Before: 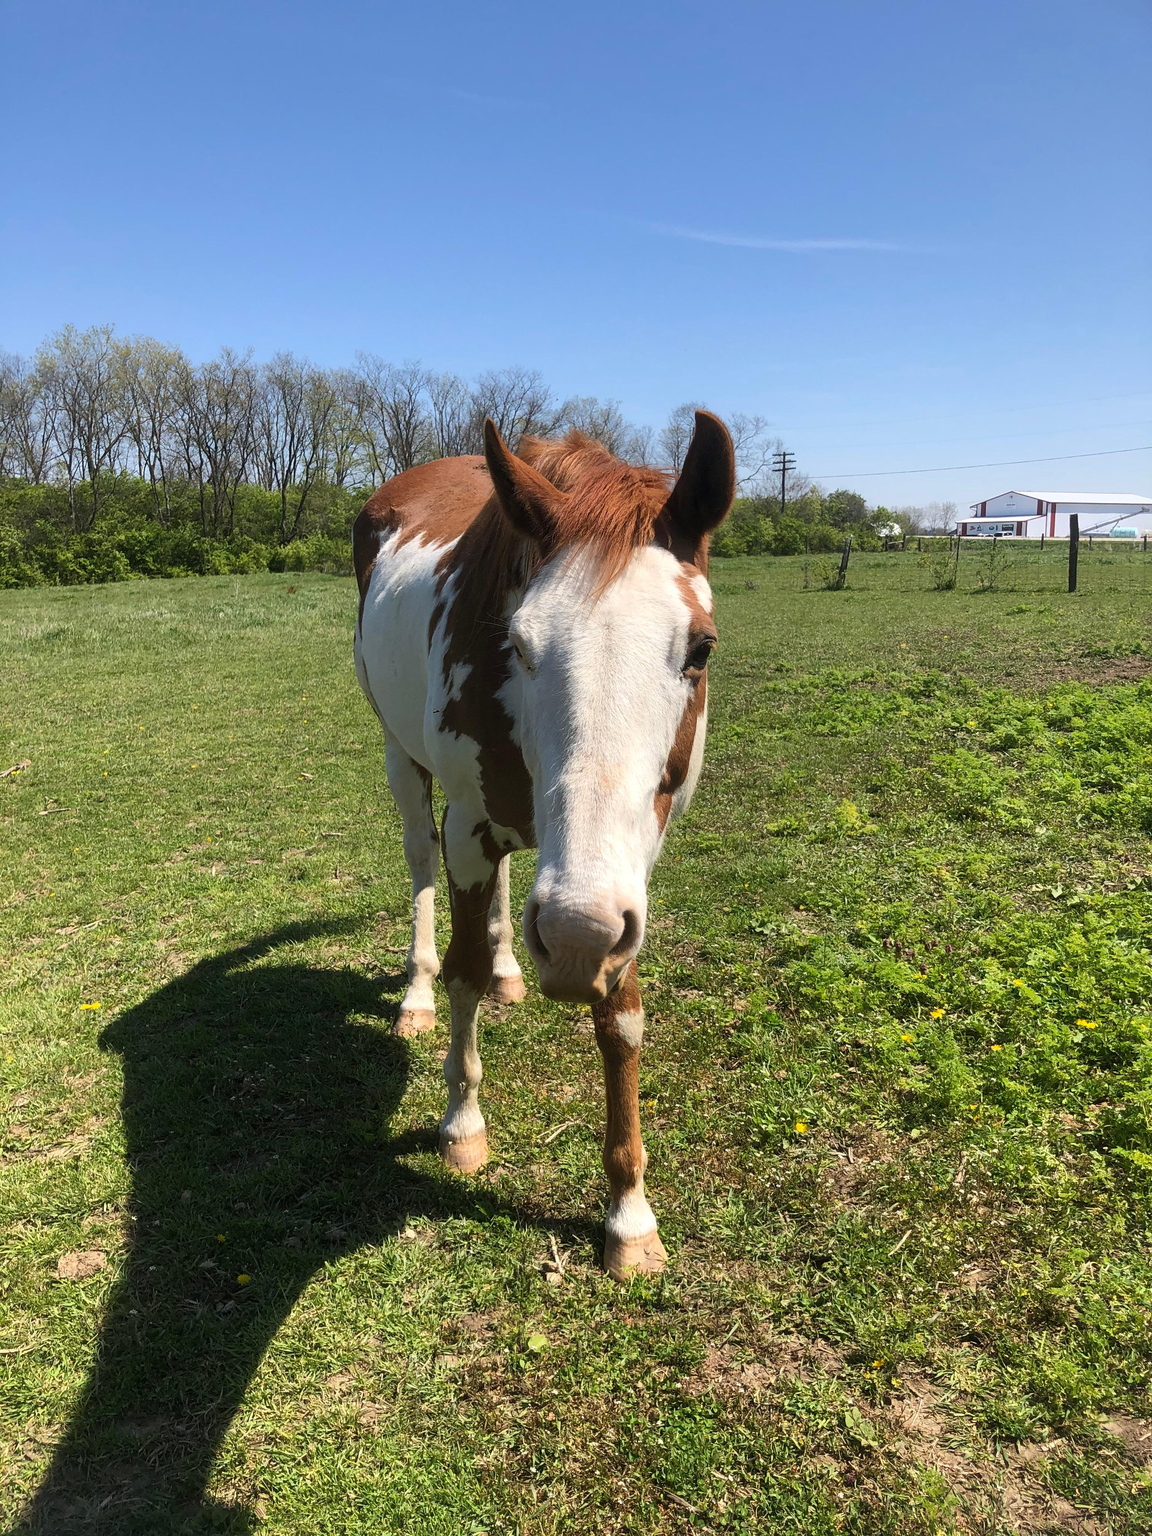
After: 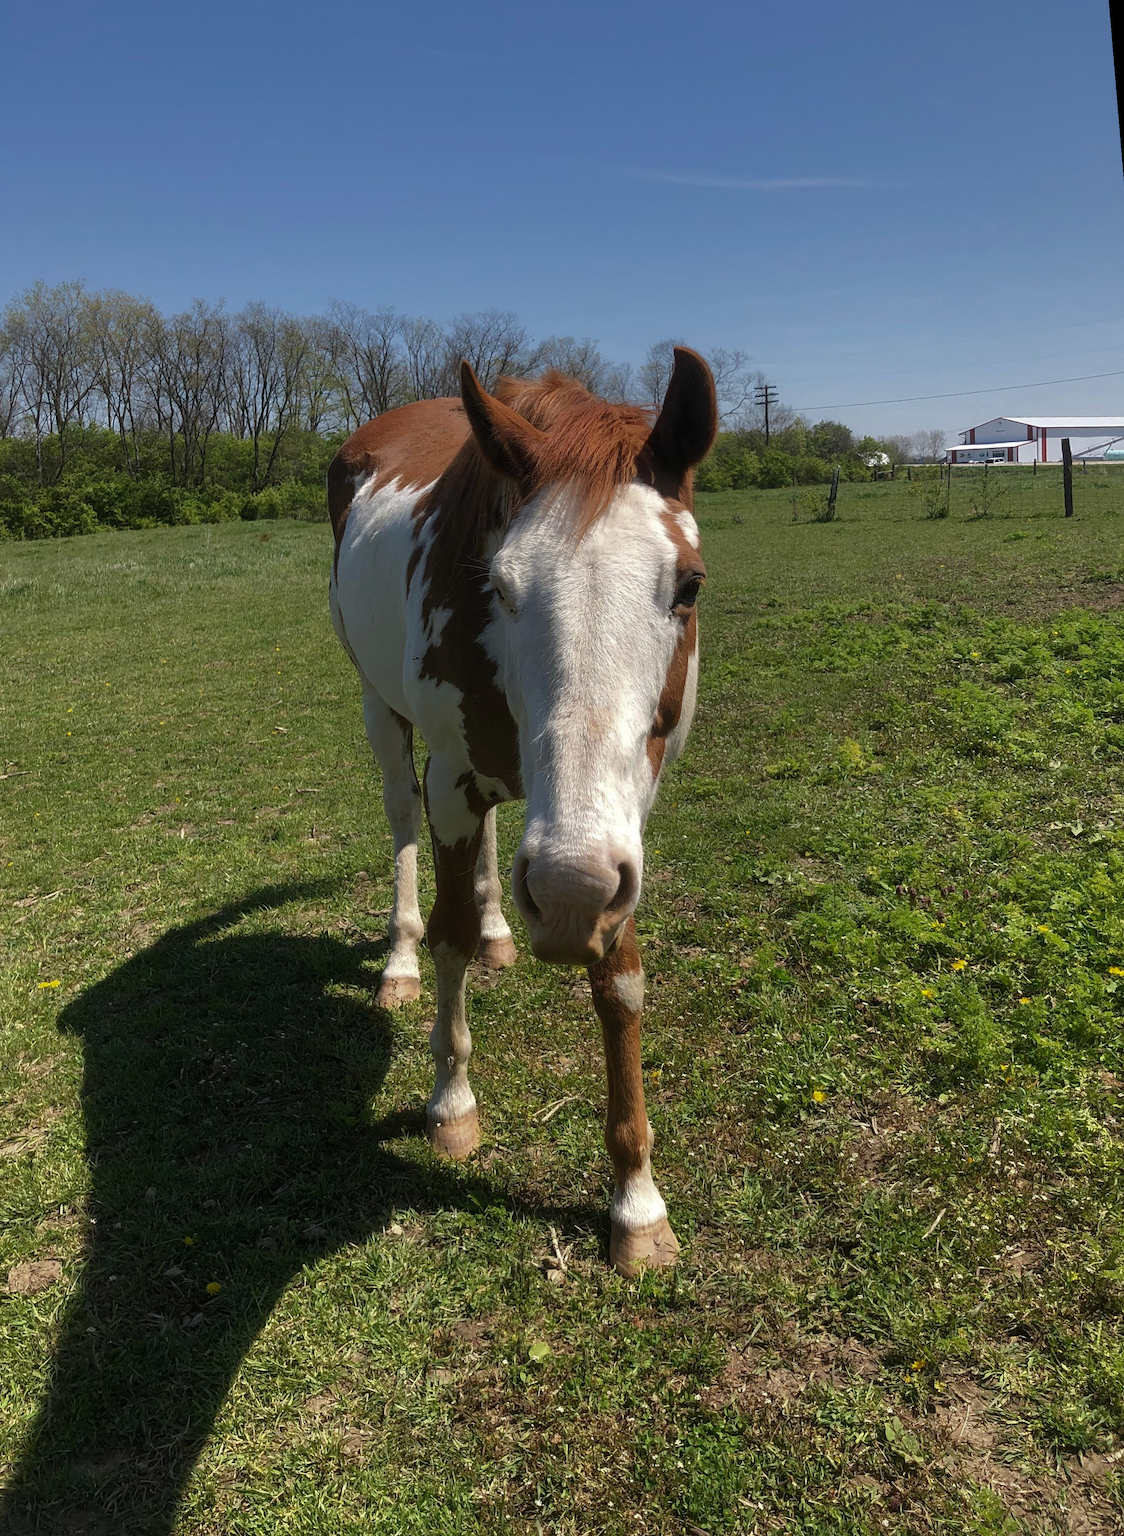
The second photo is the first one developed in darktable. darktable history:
base curve: curves: ch0 [(0, 0) (0.841, 0.609) (1, 1)]
rotate and perspective: rotation -1.68°, lens shift (vertical) -0.146, crop left 0.049, crop right 0.912, crop top 0.032, crop bottom 0.96
